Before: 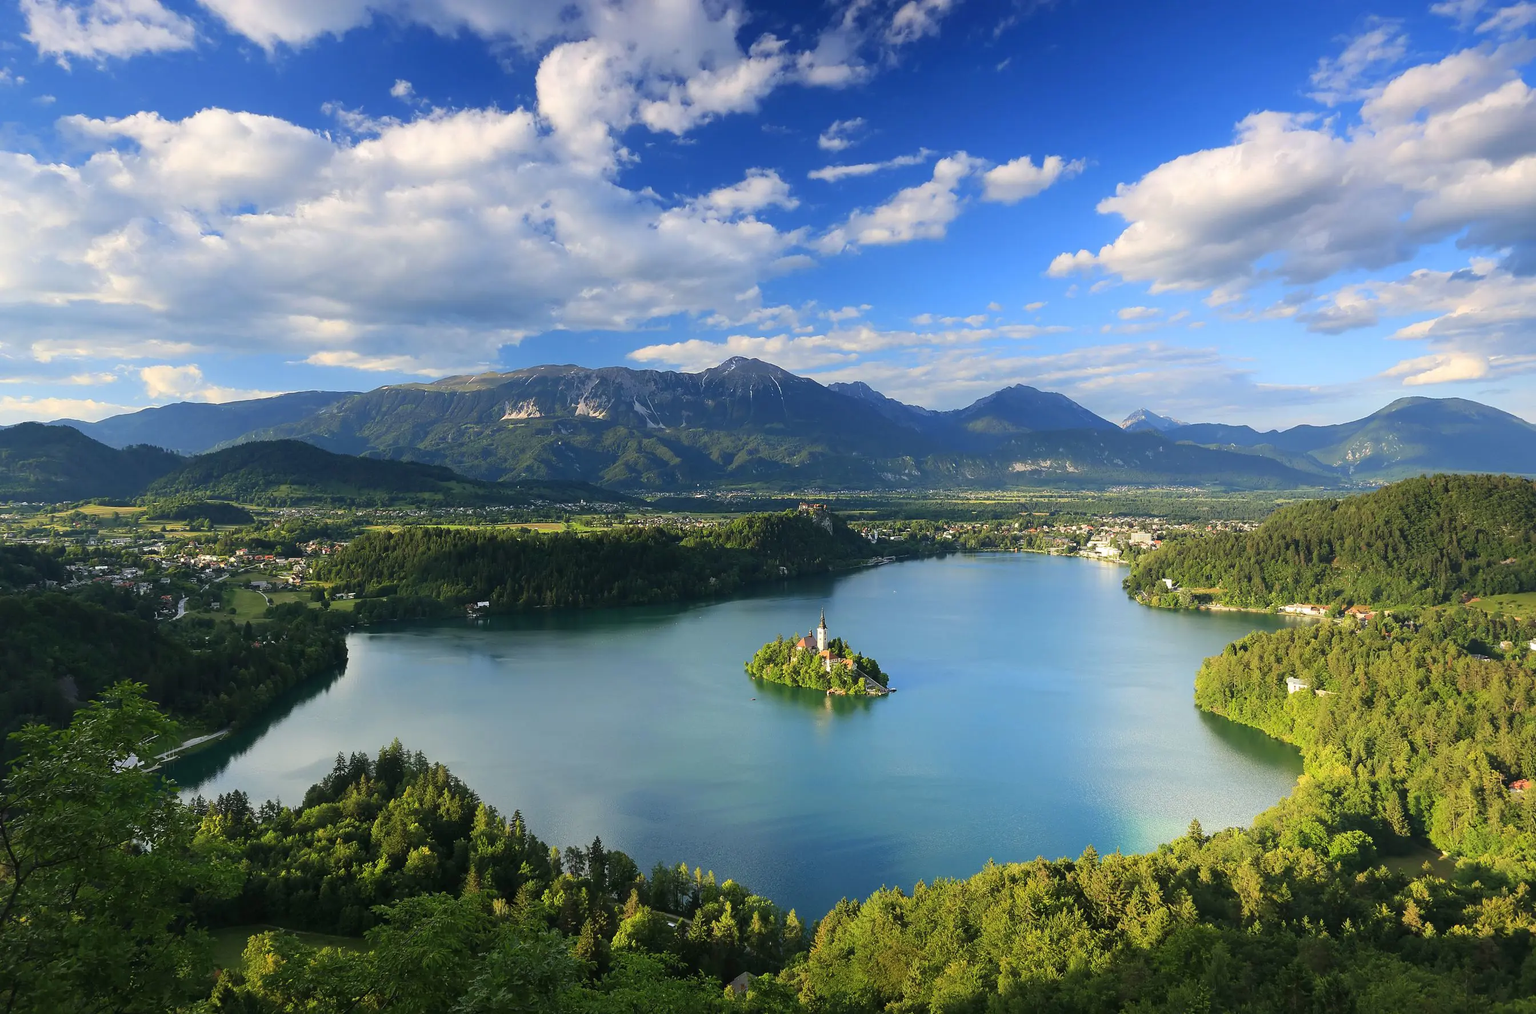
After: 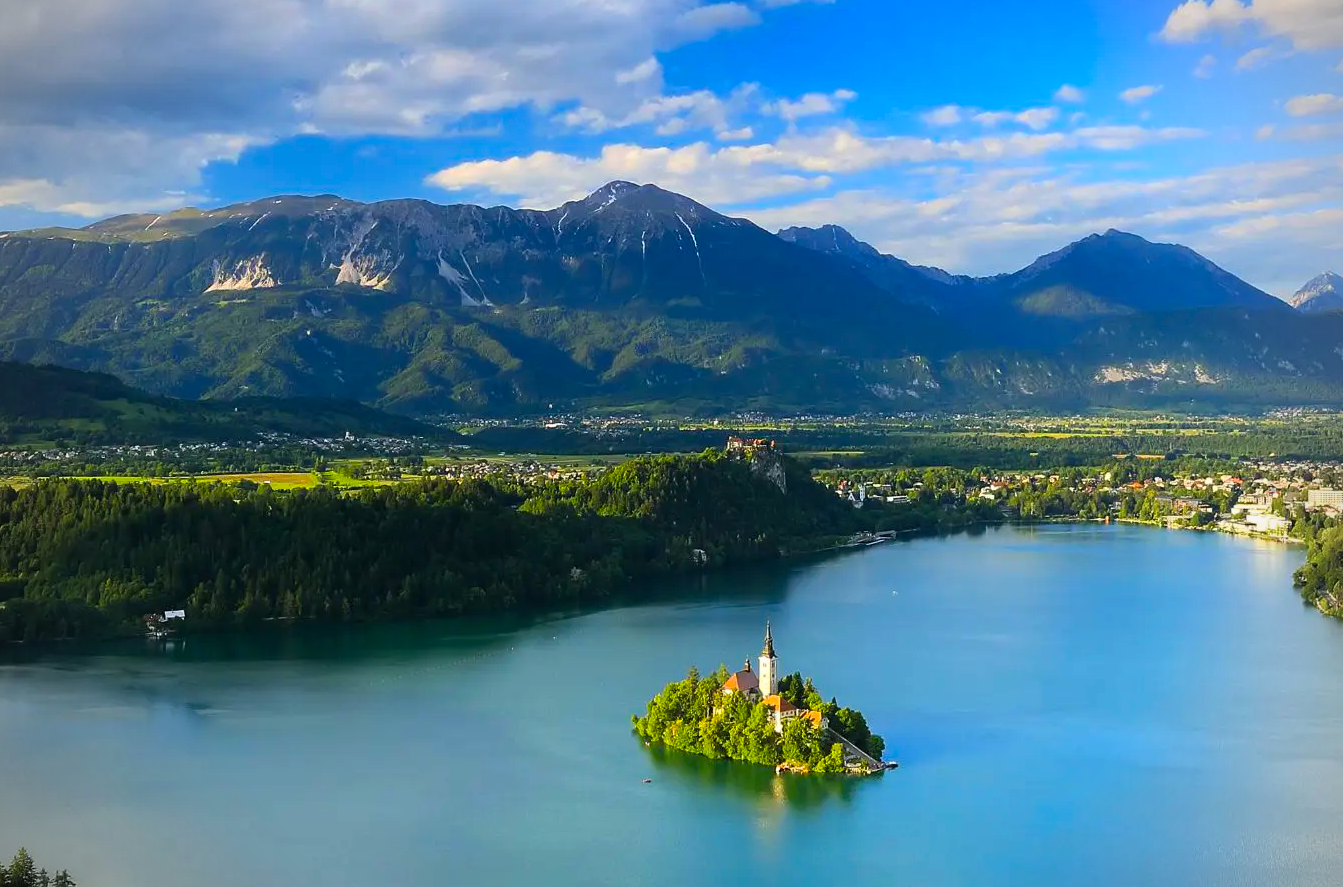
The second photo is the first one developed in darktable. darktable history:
crop: left 25%, top 25%, right 25%, bottom 25%
vignetting: on, module defaults
color balance rgb: linear chroma grading › global chroma 15%, perceptual saturation grading › global saturation 30%
rgb curve: curves: ch0 [(0, 0) (0.078, 0.051) (0.929, 0.956) (1, 1)], compensate middle gray true
